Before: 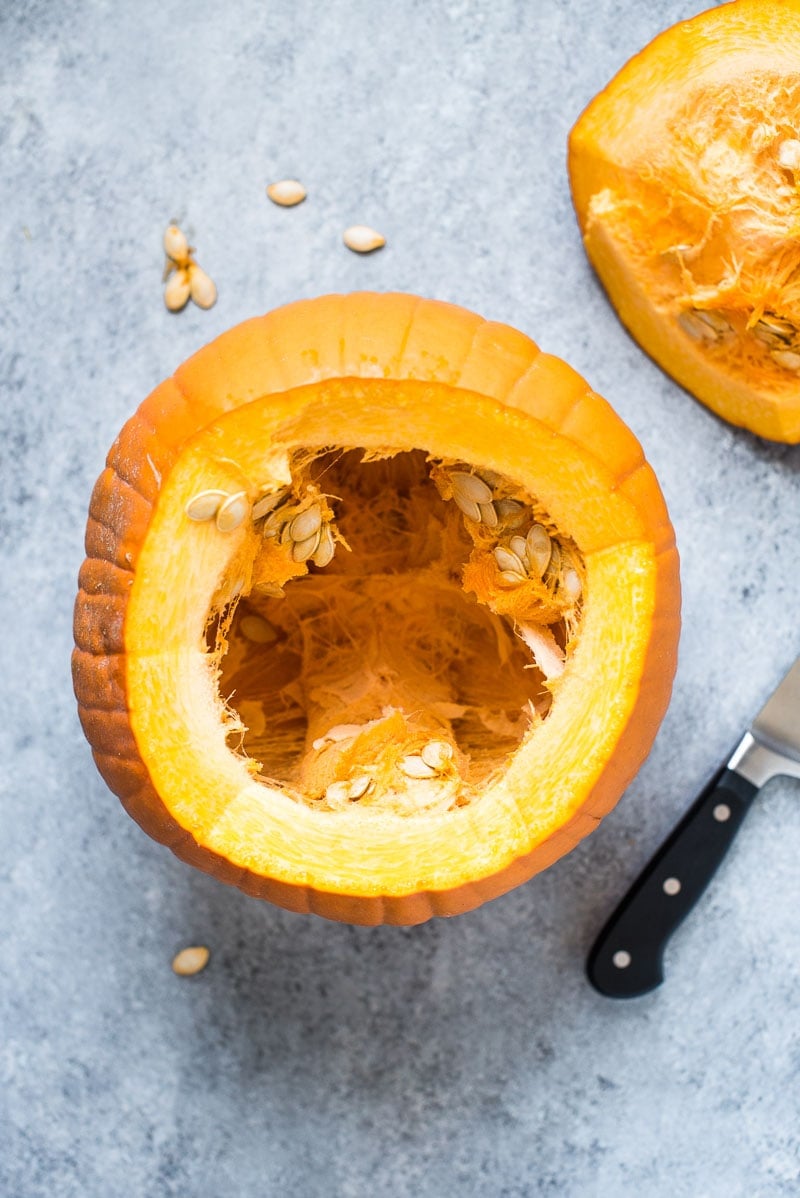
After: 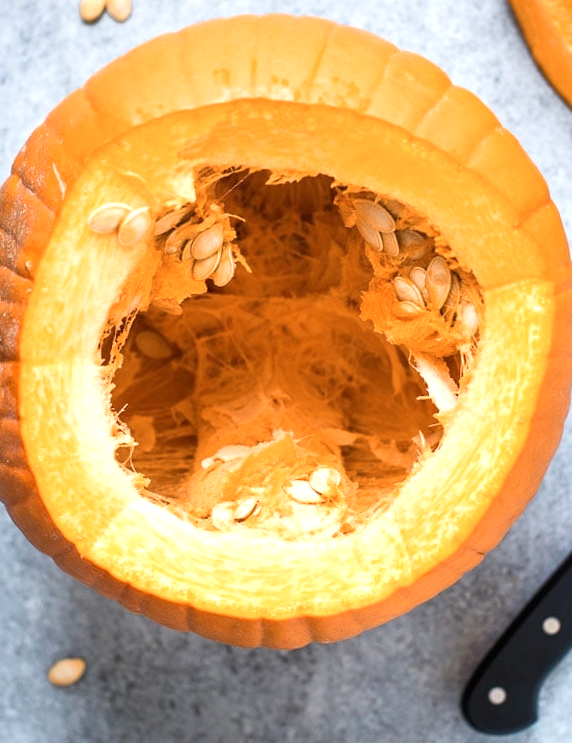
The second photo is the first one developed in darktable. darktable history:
color zones: curves: ch2 [(0, 0.5) (0.143, 0.5) (0.286, 0.416) (0.429, 0.5) (0.571, 0.5) (0.714, 0.5) (0.857, 0.5) (1, 0.5)]
exposure: exposure 0.376 EV, compensate highlight preservation false
crop and rotate: angle -3.37°, left 9.79%, top 20.73%, right 12.42%, bottom 11.82%
